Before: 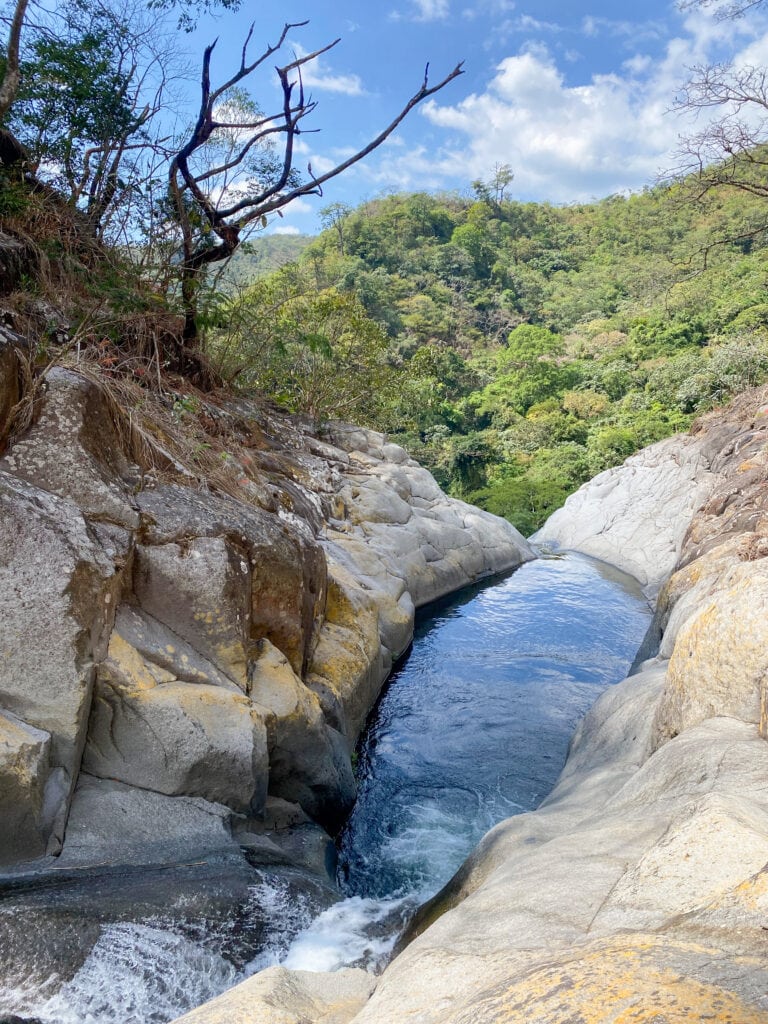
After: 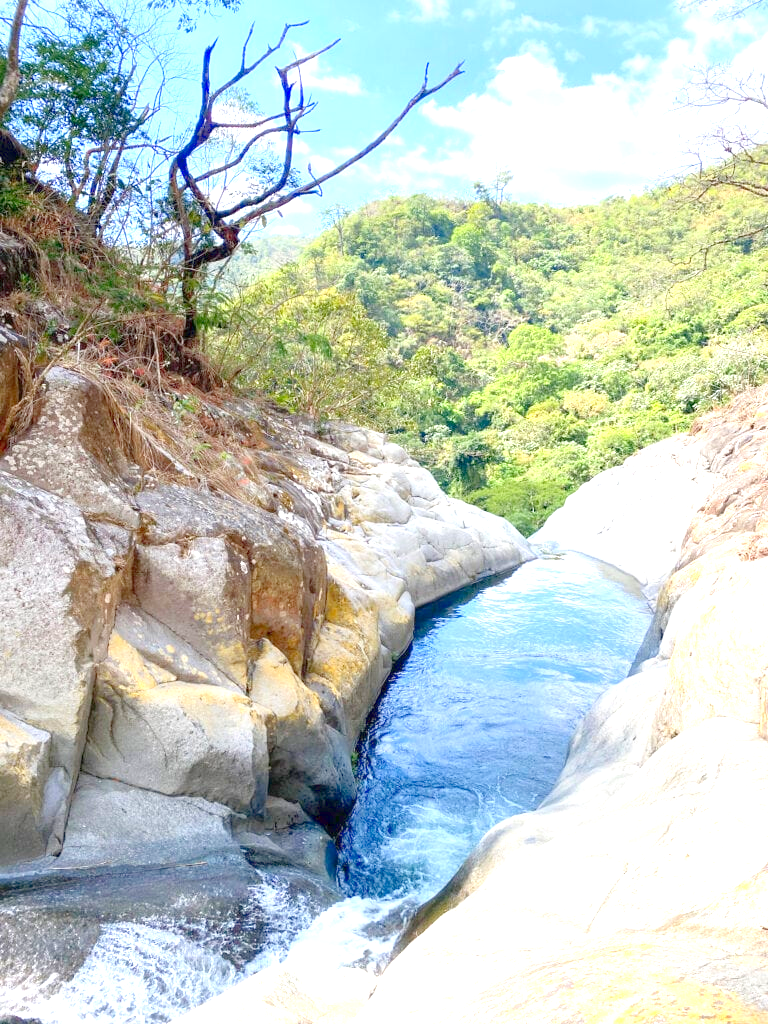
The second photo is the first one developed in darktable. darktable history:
levels: levels [0, 0.397, 0.955]
tone equalizer: -8 EV -1.07 EV, -7 EV -1.02 EV, -6 EV -0.877 EV, -5 EV -0.556 EV, -3 EV 0.559 EV, -2 EV 0.851 EV, -1 EV 0.987 EV, +0 EV 1.06 EV, smoothing diameter 24.82%, edges refinement/feathering 7.29, preserve details guided filter
